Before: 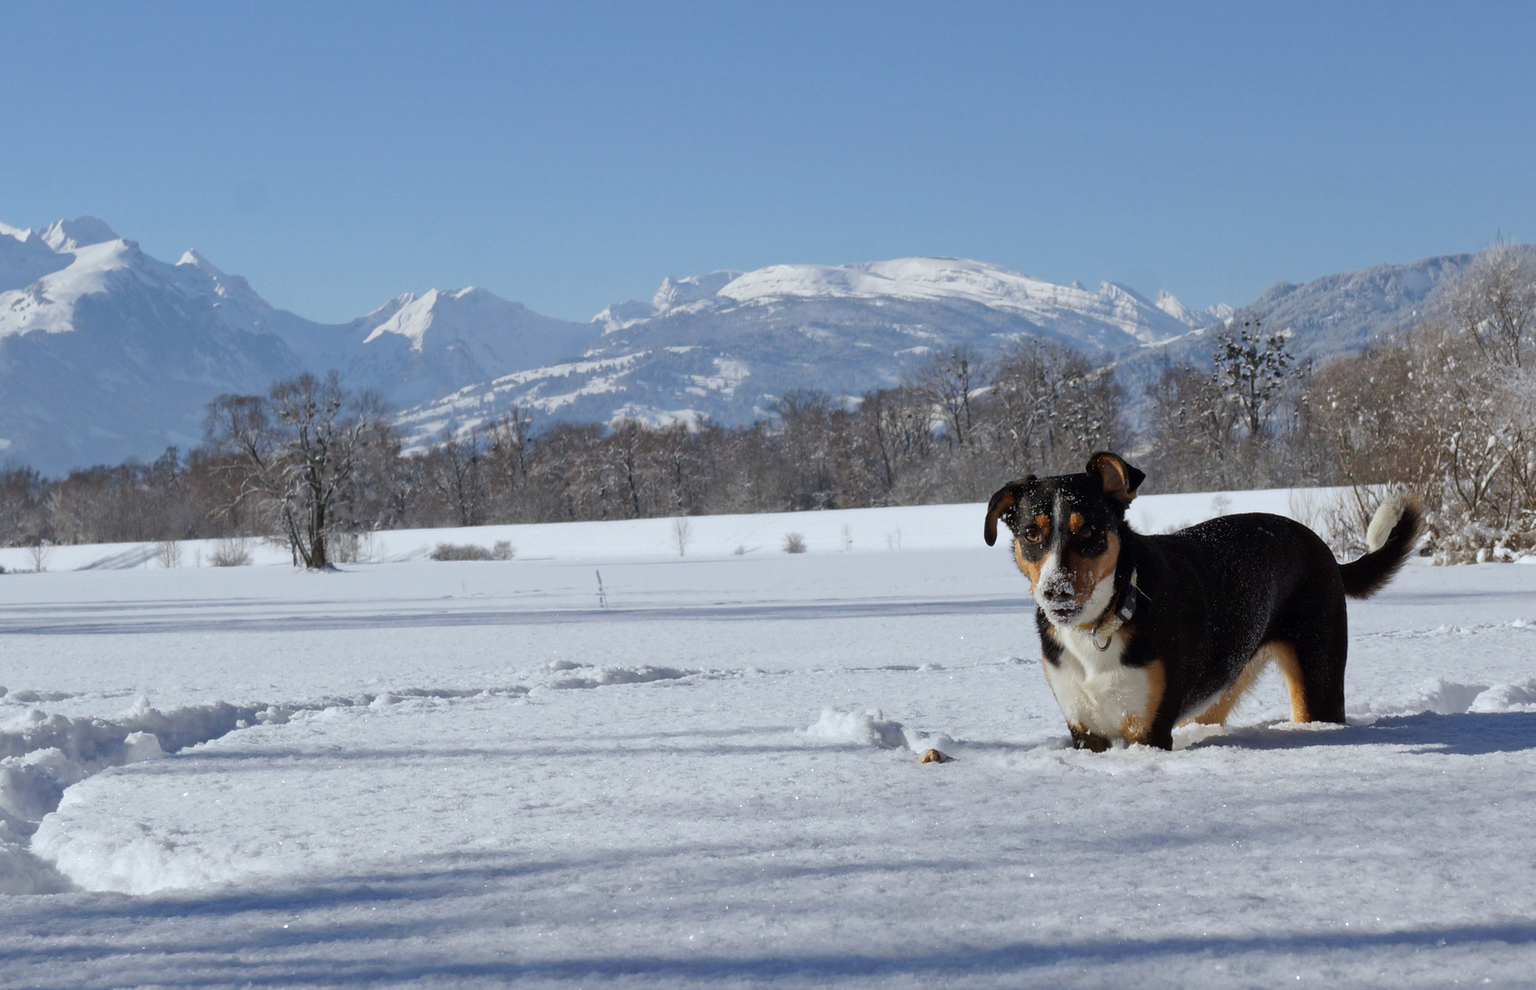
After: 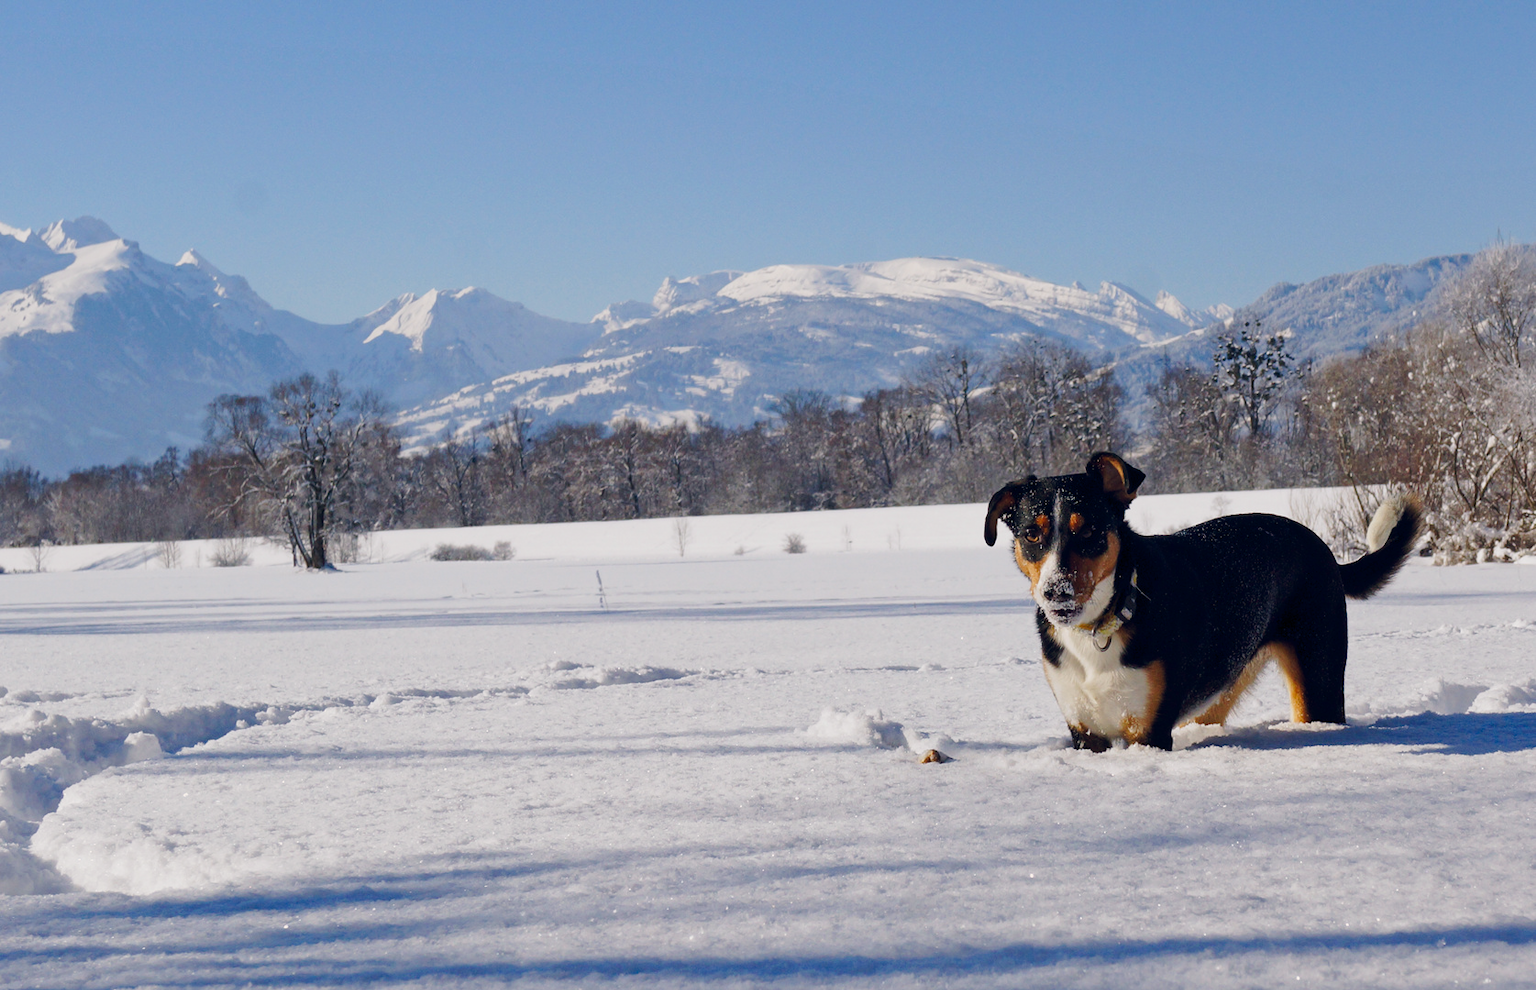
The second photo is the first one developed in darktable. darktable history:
tone curve: curves: ch0 [(0, 0) (0.087, 0.054) (0.281, 0.245) (0.506, 0.526) (0.8, 0.824) (0.994, 0.955)]; ch1 [(0, 0) (0.27, 0.195) (0.406, 0.435) (0.452, 0.474) (0.495, 0.5) (0.514, 0.508) (0.537, 0.556) (0.654, 0.689) (1, 1)]; ch2 [(0, 0) (0.269, 0.299) (0.459, 0.441) (0.498, 0.499) (0.523, 0.52) (0.551, 0.549) (0.633, 0.625) (0.659, 0.681) (0.718, 0.764) (1, 1)], preserve colors none
color balance rgb: highlights gain › chroma 3.04%, highlights gain › hue 60.17°, global offset › chroma 0.127%, global offset › hue 253.81°, linear chroma grading › shadows 31.504%, linear chroma grading › global chroma -1.456%, linear chroma grading › mid-tones 4.355%, perceptual saturation grading › global saturation 0.96%
